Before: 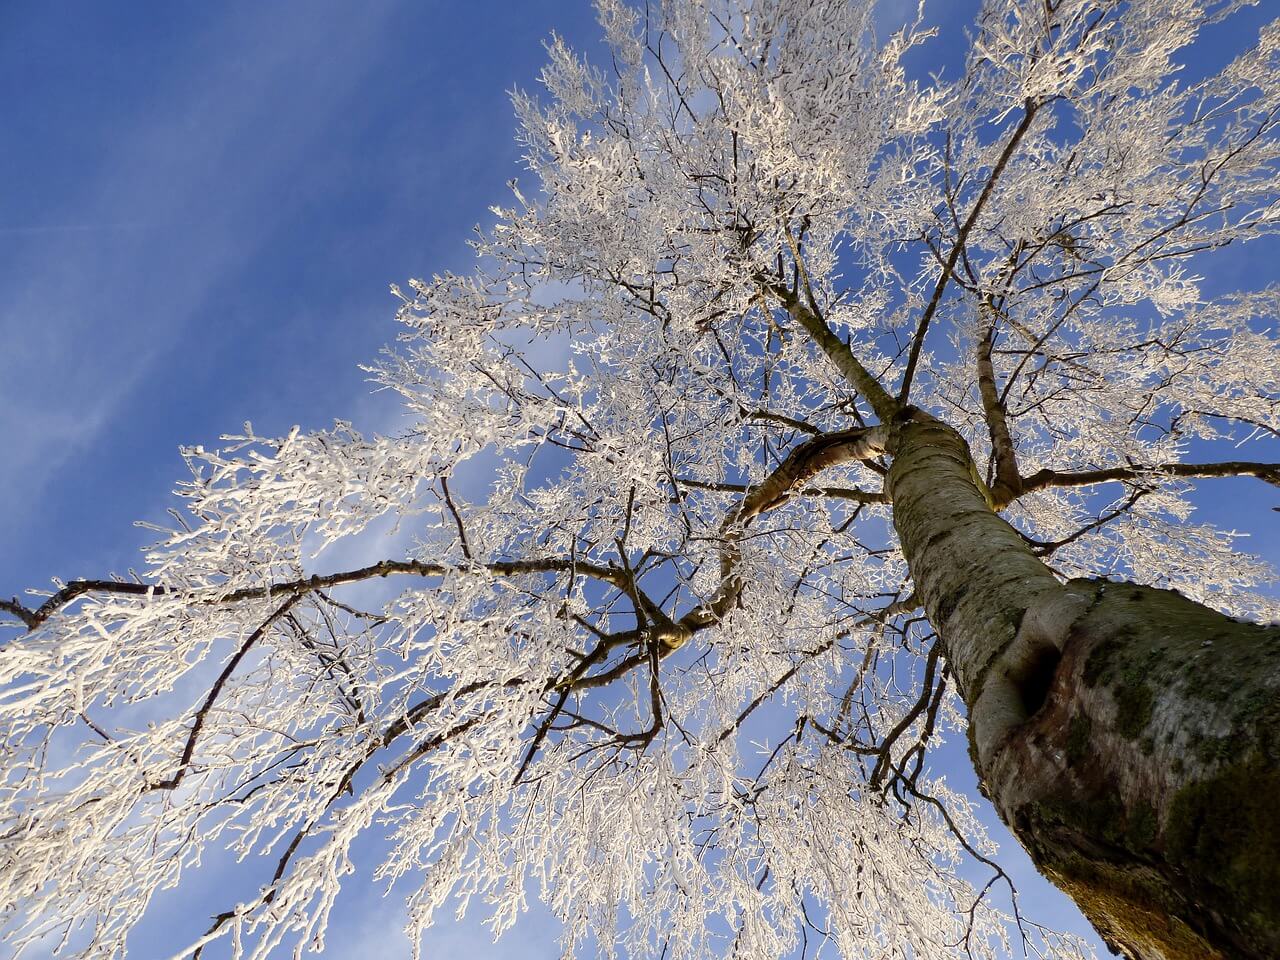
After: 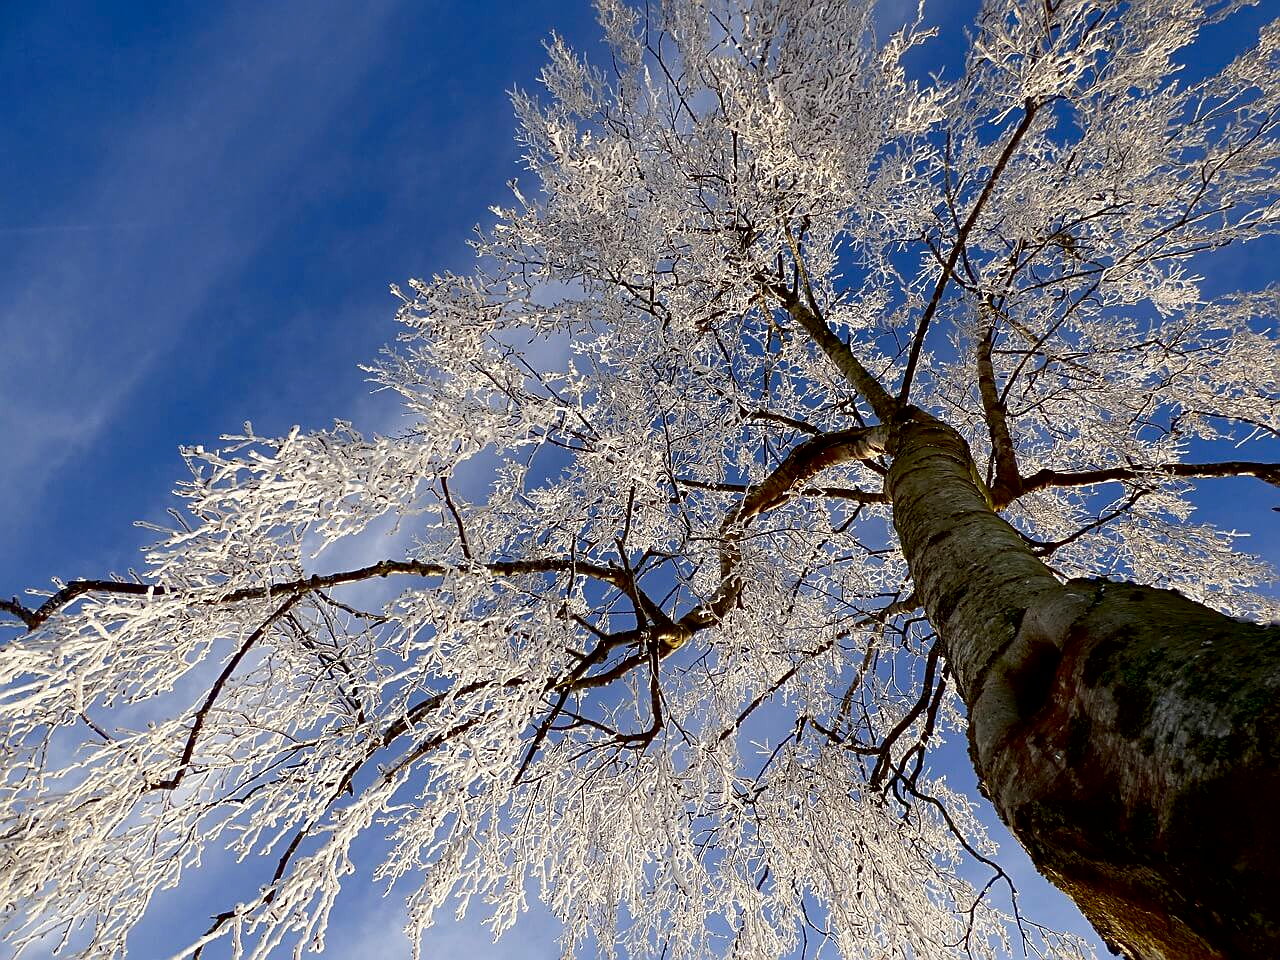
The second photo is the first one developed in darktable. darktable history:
exposure: black level correction 0.009, compensate highlight preservation false
contrast brightness saturation: contrast 0.07, brightness -0.144, saturation 0.116
sharpen: on, module defaults
